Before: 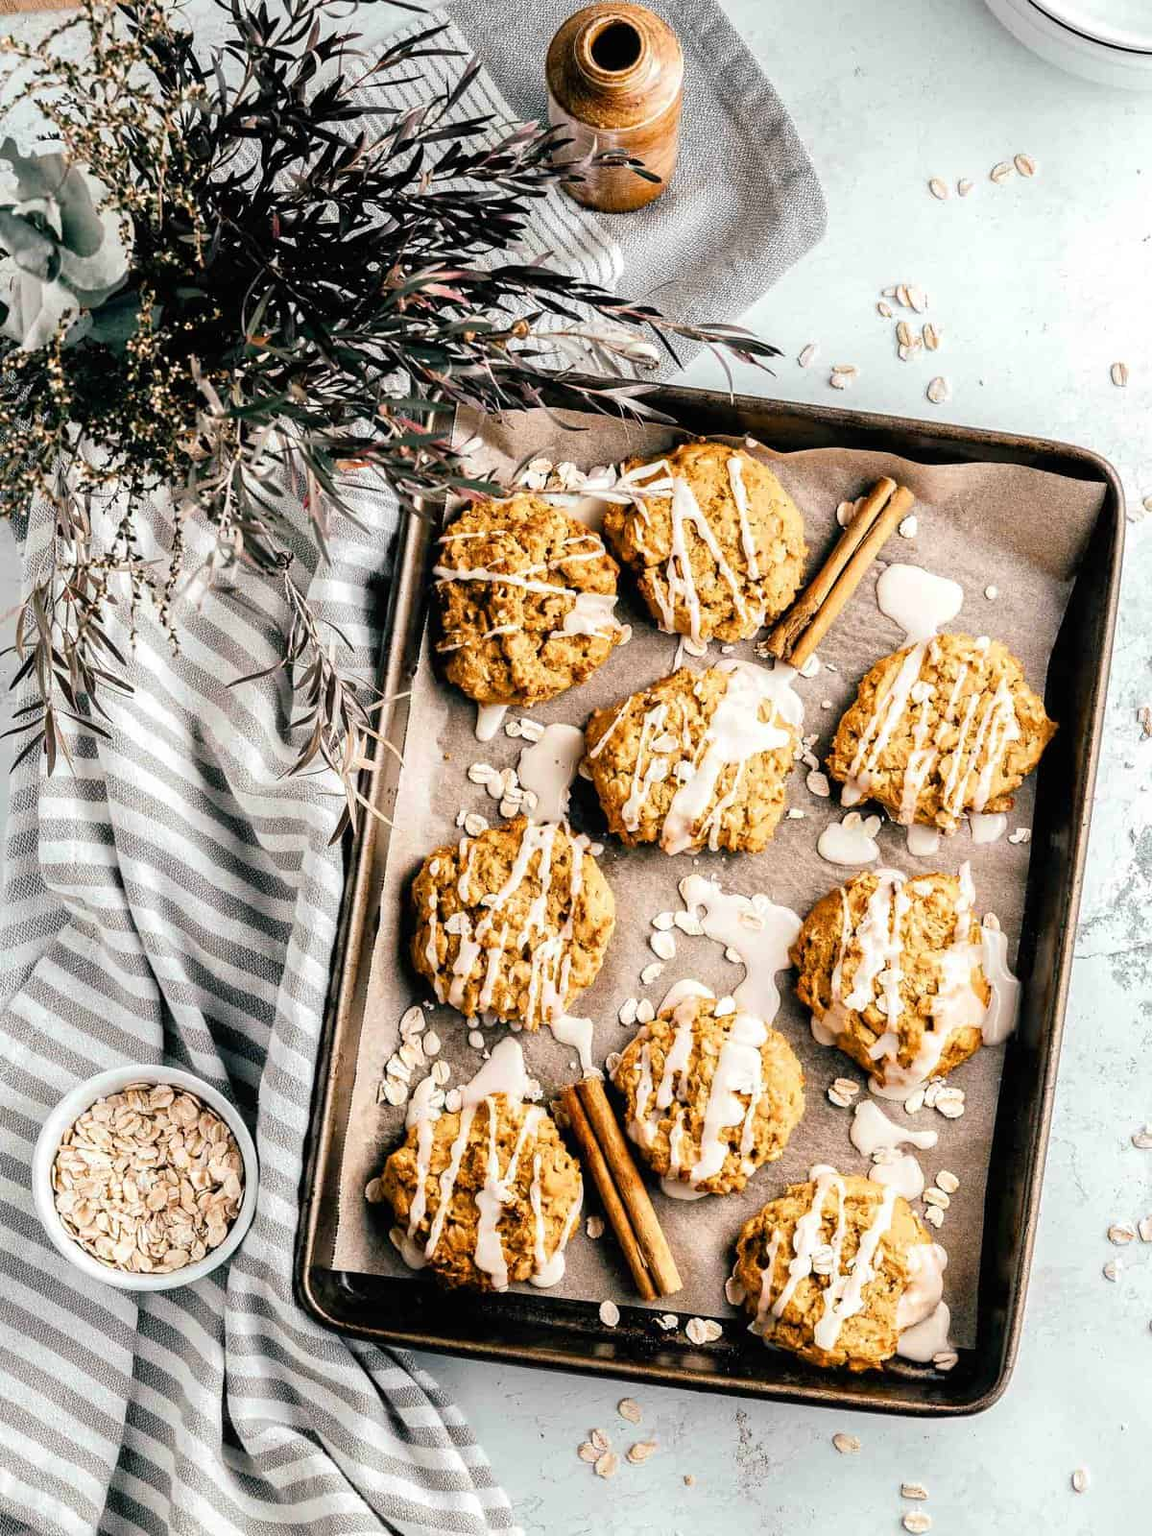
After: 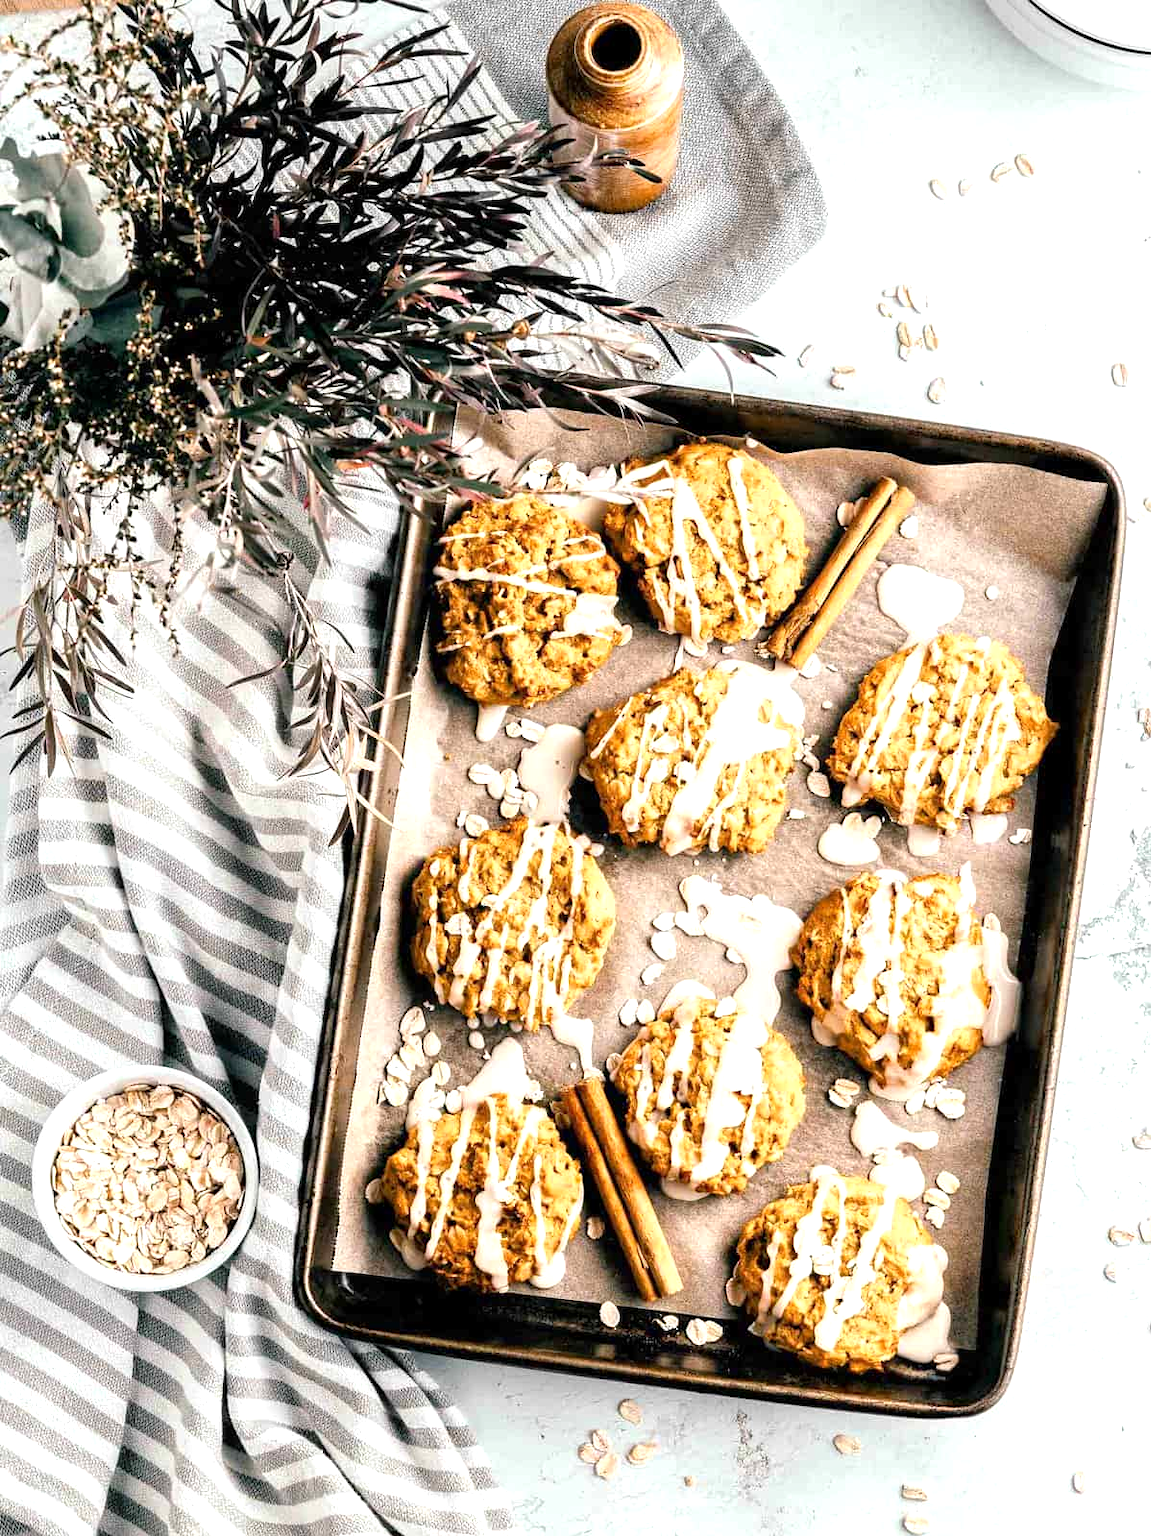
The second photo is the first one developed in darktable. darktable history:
crop: left 0.056%
exposure: black level correction 0.001, exposure 0.499 EV, compensate highlight preservation false
local contrast: mode bilateral grid, contrast 11, coarseness 26, detail 115%, midtone range 0.2
